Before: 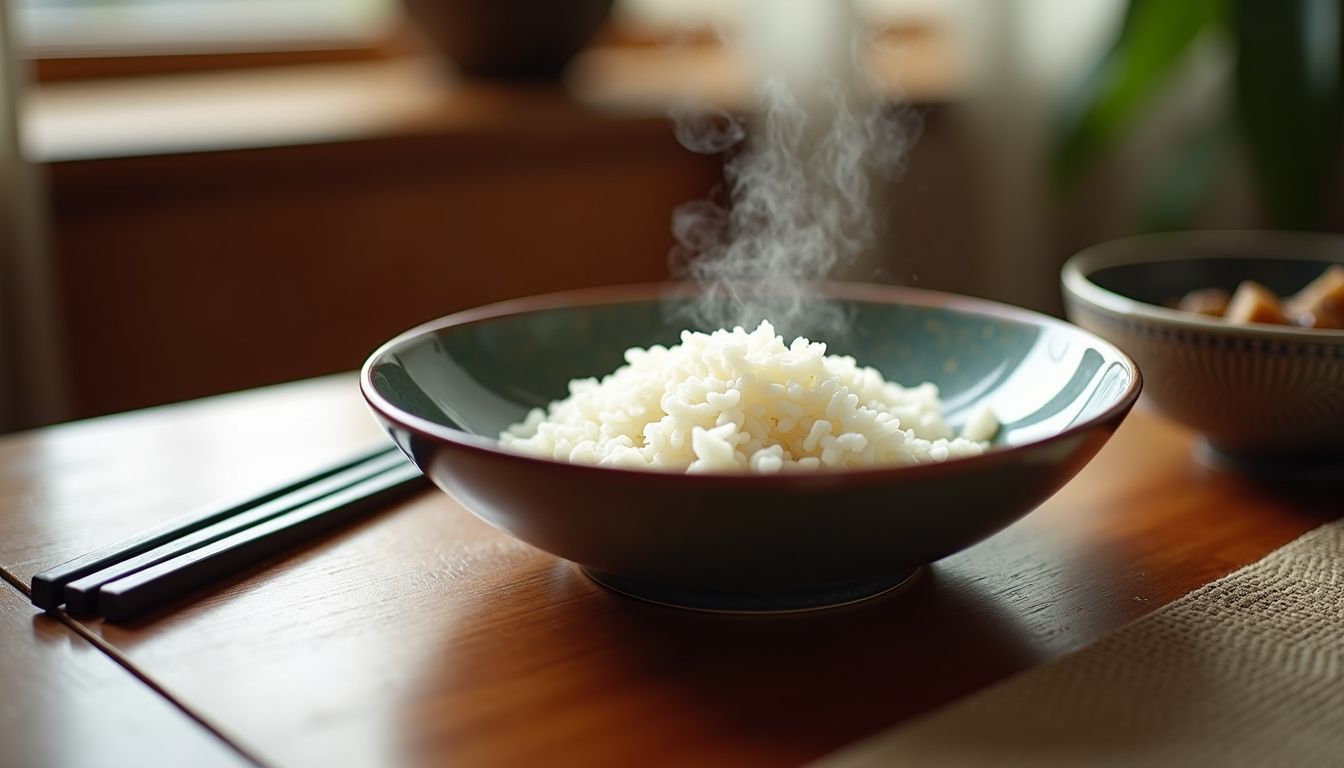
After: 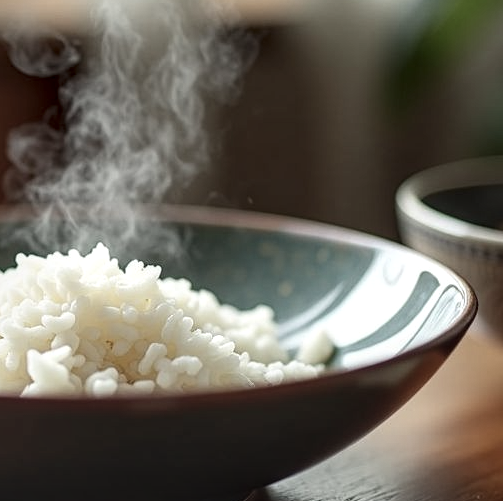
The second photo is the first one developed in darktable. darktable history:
local contrast: highlights 62%, detail 143%, midtone range 0.424
crop and rotate: left 49.48%, top 10.136%, right 13.076%, bottom 24.621%
contrast brightness saturation: contrast 0.101, saturation -0.356
